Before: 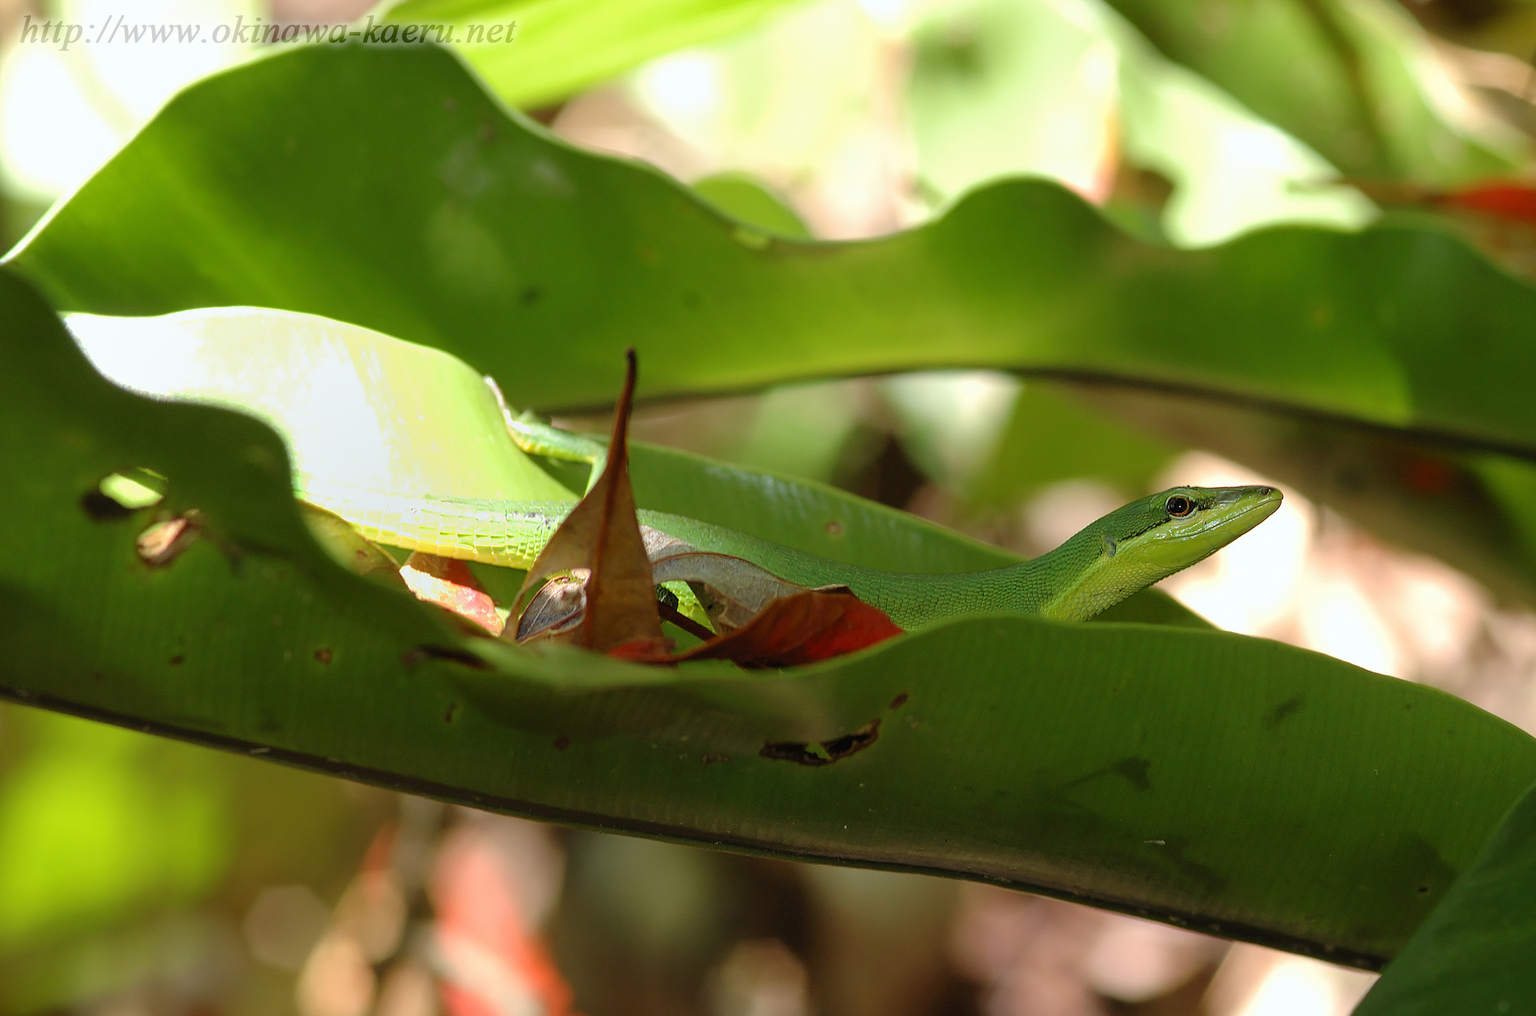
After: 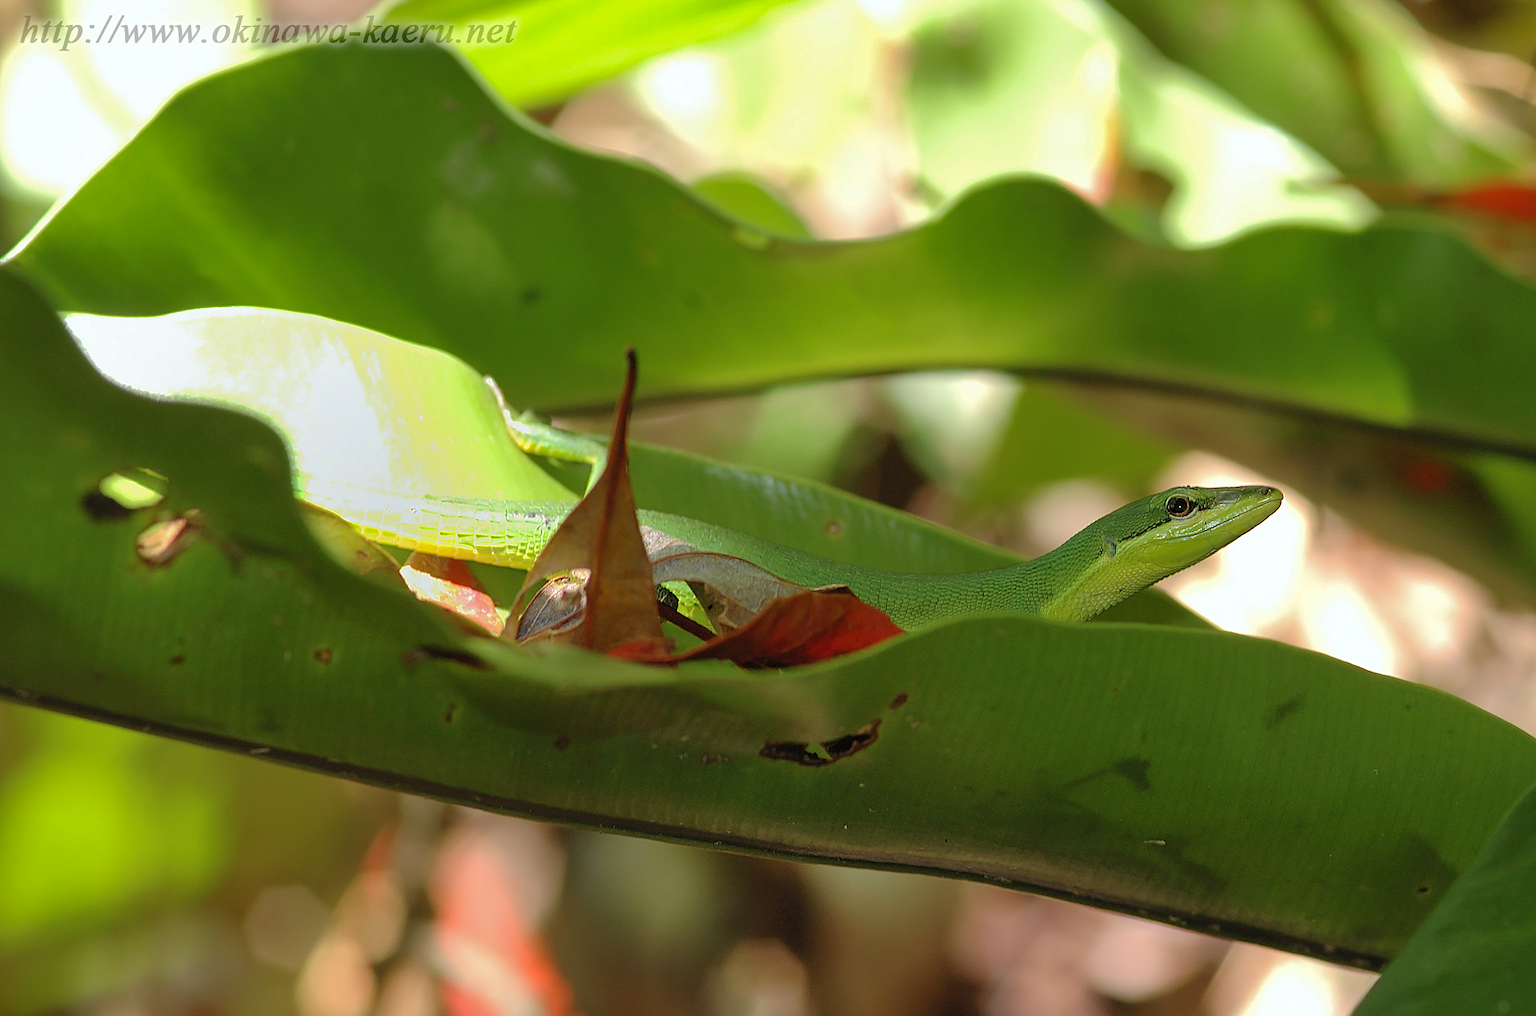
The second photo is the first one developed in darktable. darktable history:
sharpen: amount 0.2
tone equalizer: edges refinement/feathering 500, mask exposure compensation -1.57 EV, preserve details no
shadows and highlights: on, module defaults
